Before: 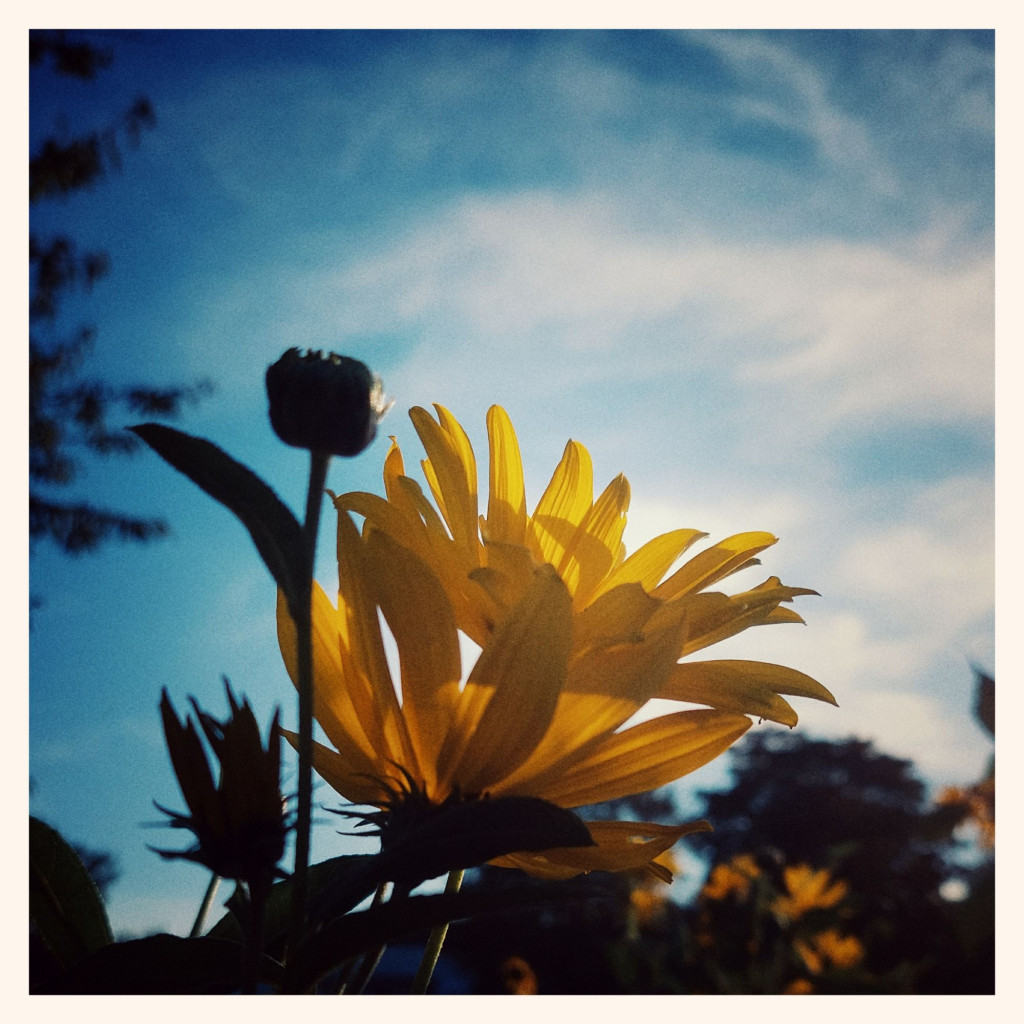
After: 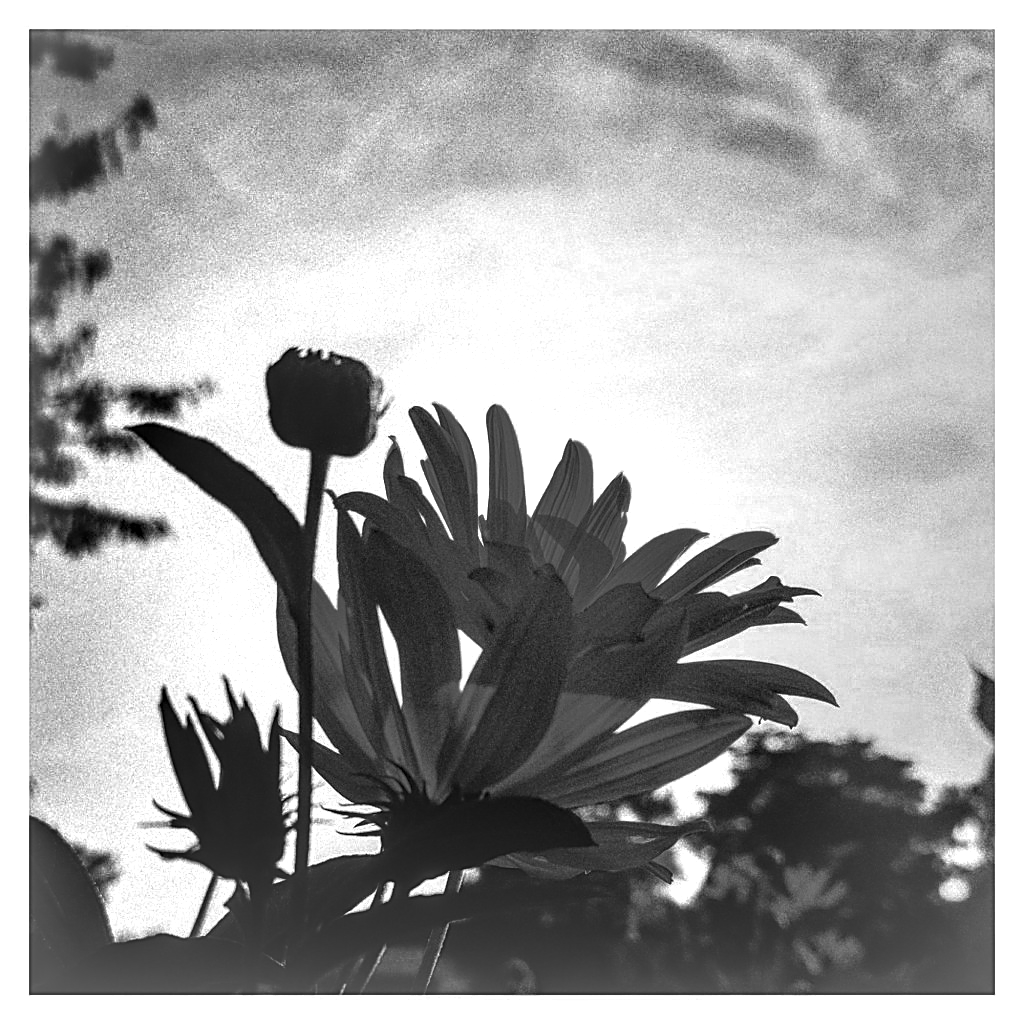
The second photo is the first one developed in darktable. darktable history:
color zones: curves: ch0 [(0.287, 0.048) (0.493, 0.484) (0.737, 0.816)]; ch1 [(0, 0) (0.143, 0) (0.286, 0) (0.429, 0) (0.571, 0) (0.714, 0) (0.857, 0)]
sharpen: on, module defaults
local contrast: highlights 0%, shadows 0%, detail 182%
tone equalizer: -8 EV -0.75 EV, -7 EV -0.7 EV, -6 EV -0.6 EV, -5 EV -0.4 EV, -3 EV 0.4 EV, -2 EV 0.6 EV, -1 EV 0.7 EV, +0 EV 0.75 EV, edges refinement/feathering 500, mask exposure compensation -1.57 EV, preserve details no
